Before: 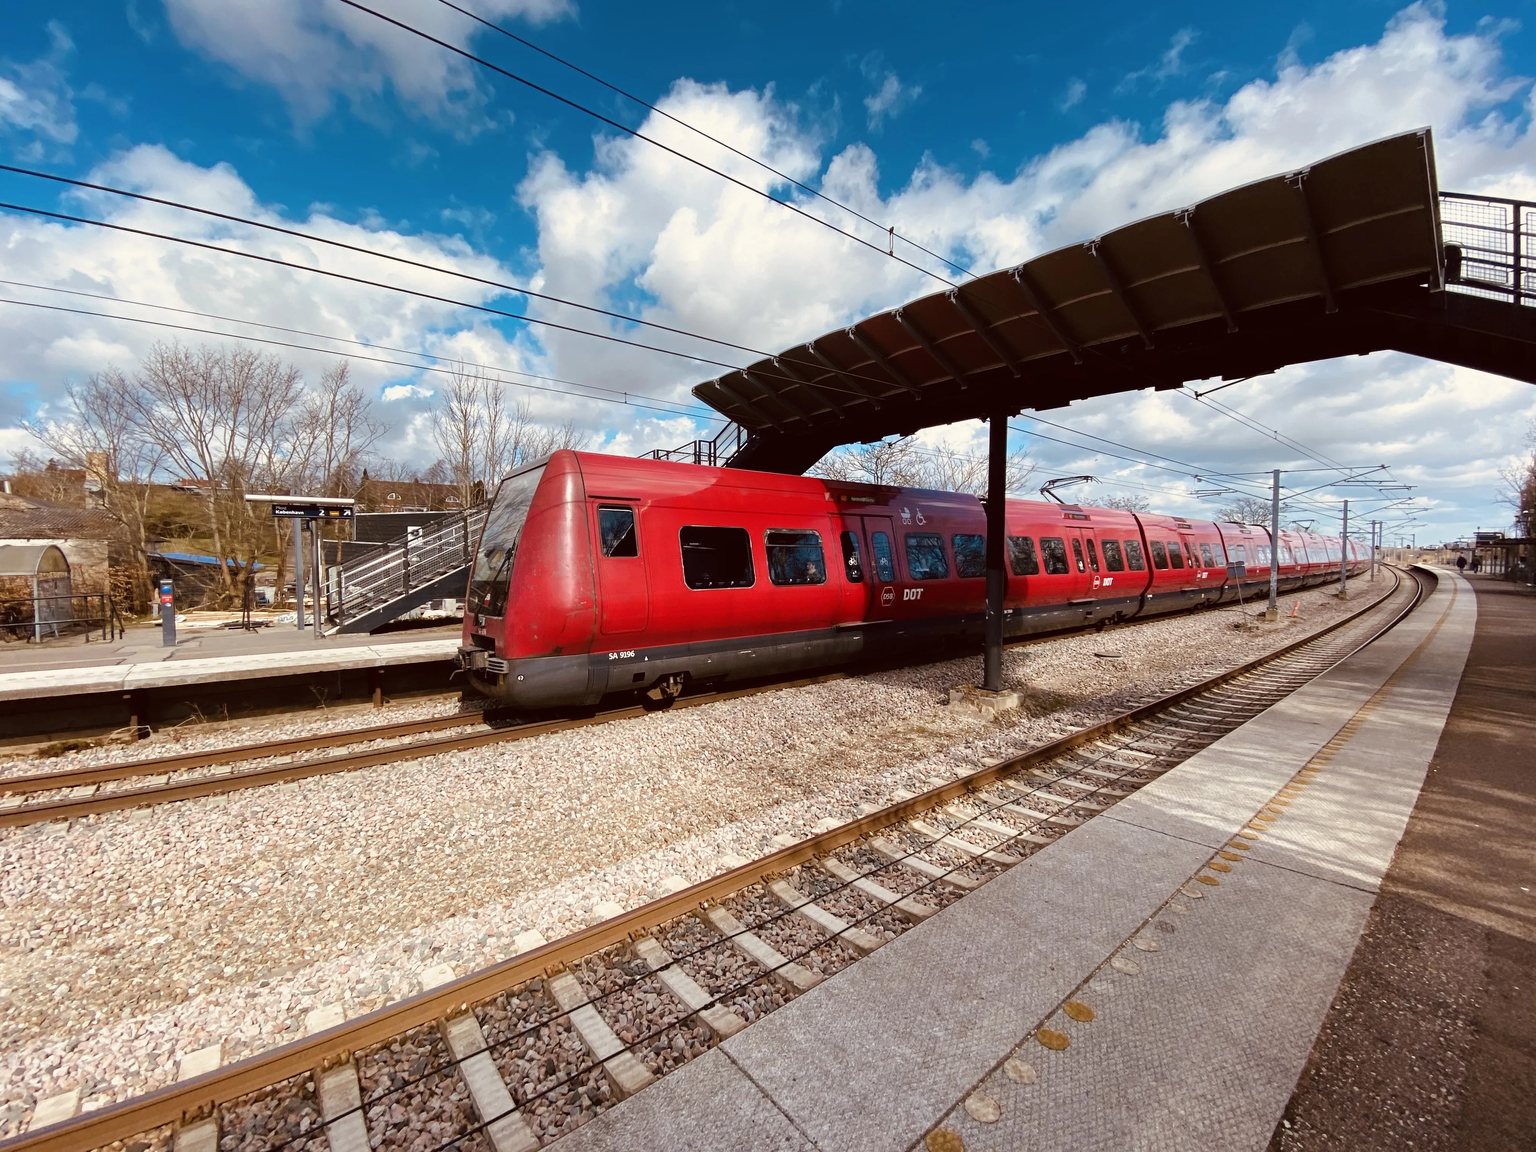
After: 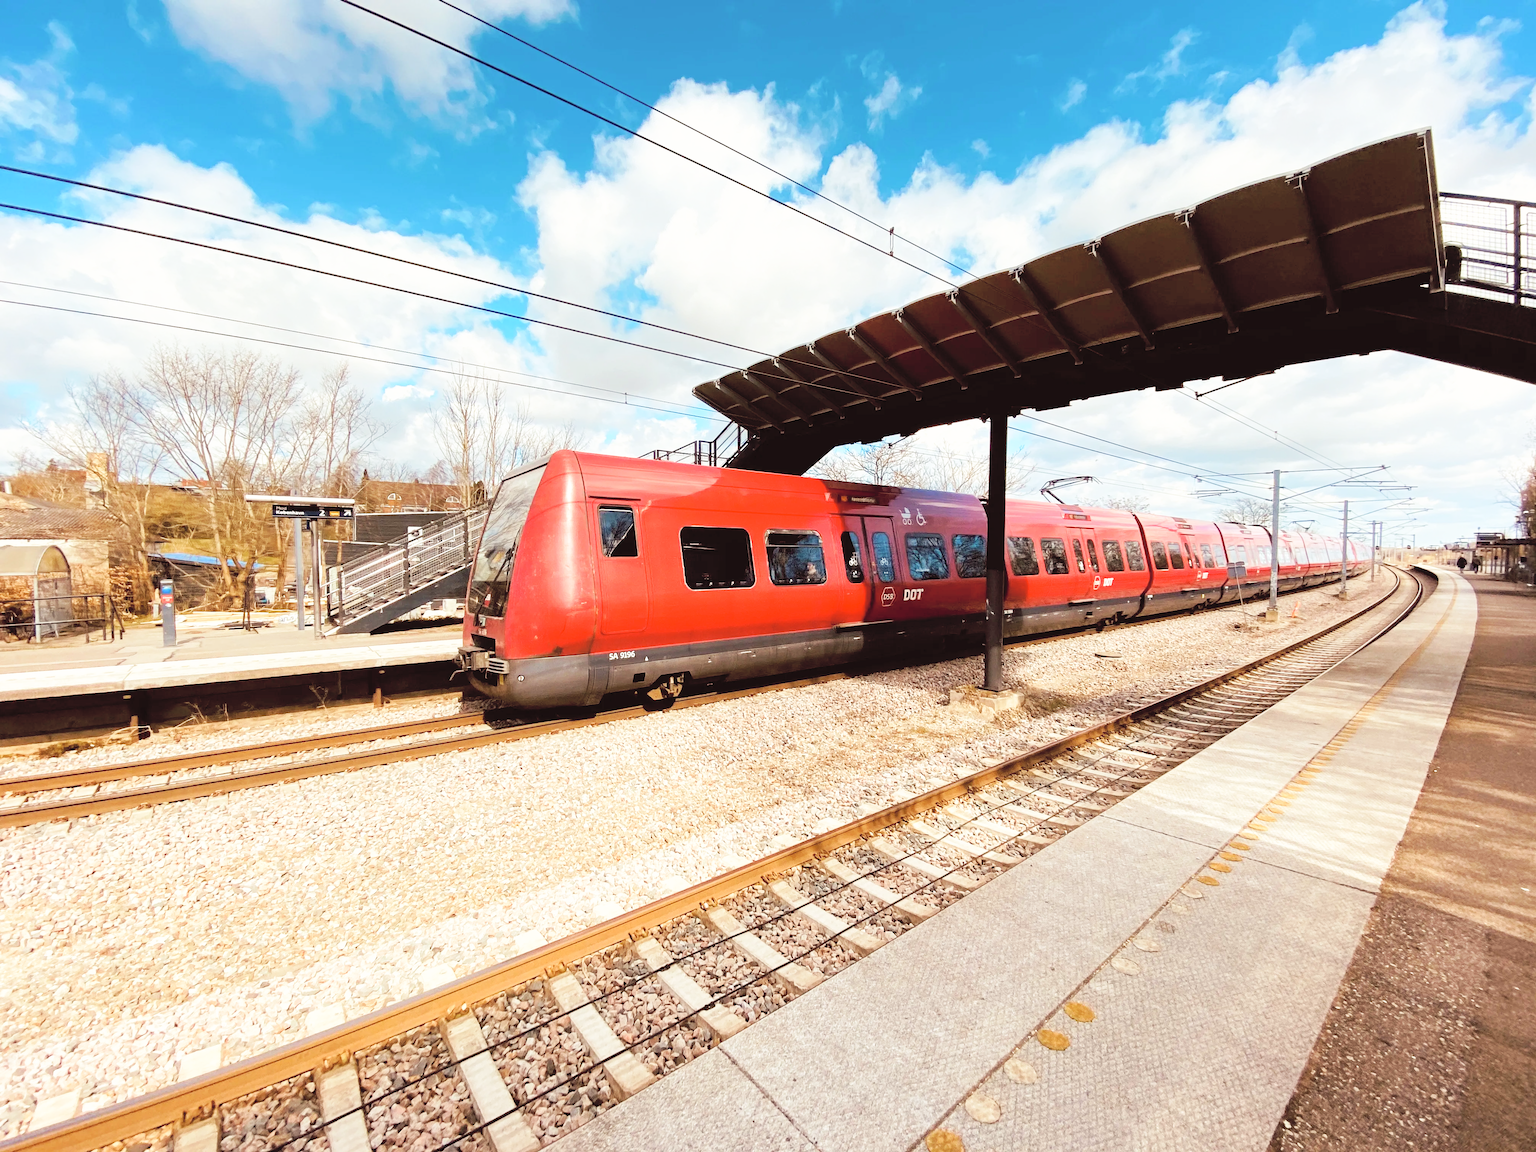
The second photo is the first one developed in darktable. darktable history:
base curve: curves: ch0 [(0, 0) (0.005, 0.002) (0.15, 0.3) (0.4, 0.7) (0.75, 0.95) (1, 1)], preserve colors none
contrast brightness saturation: brightness 0.28
rgb curve: curves: ch2 [(0, 0) (0.567, 0.512) (1, 1)], mode RGB, independent channels
